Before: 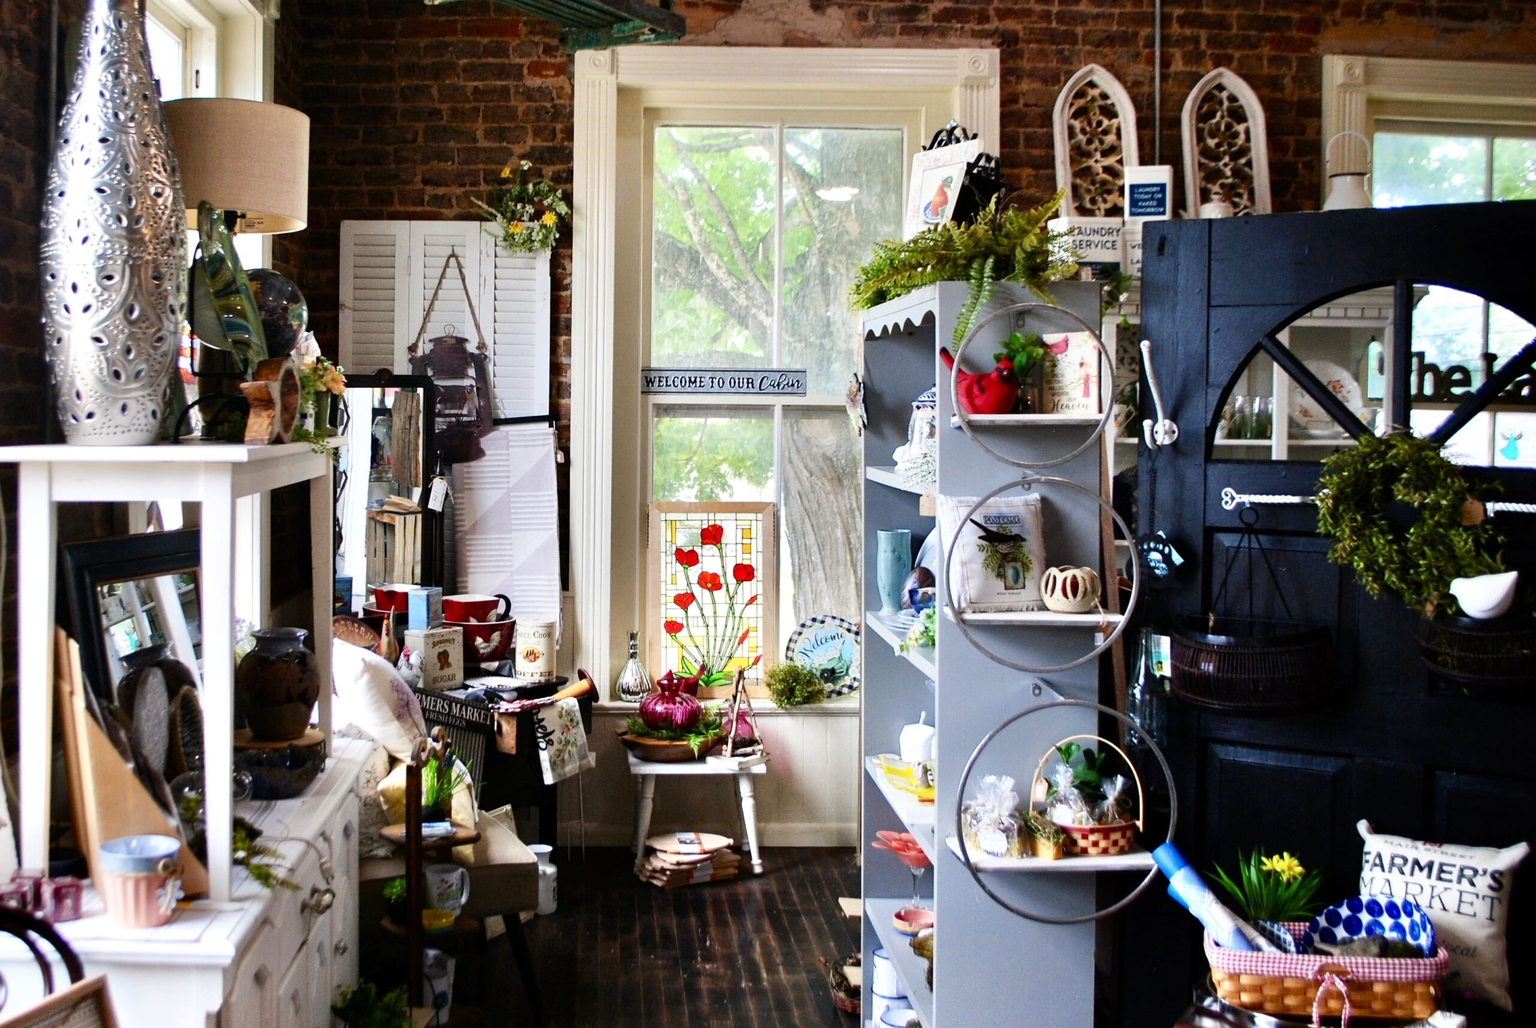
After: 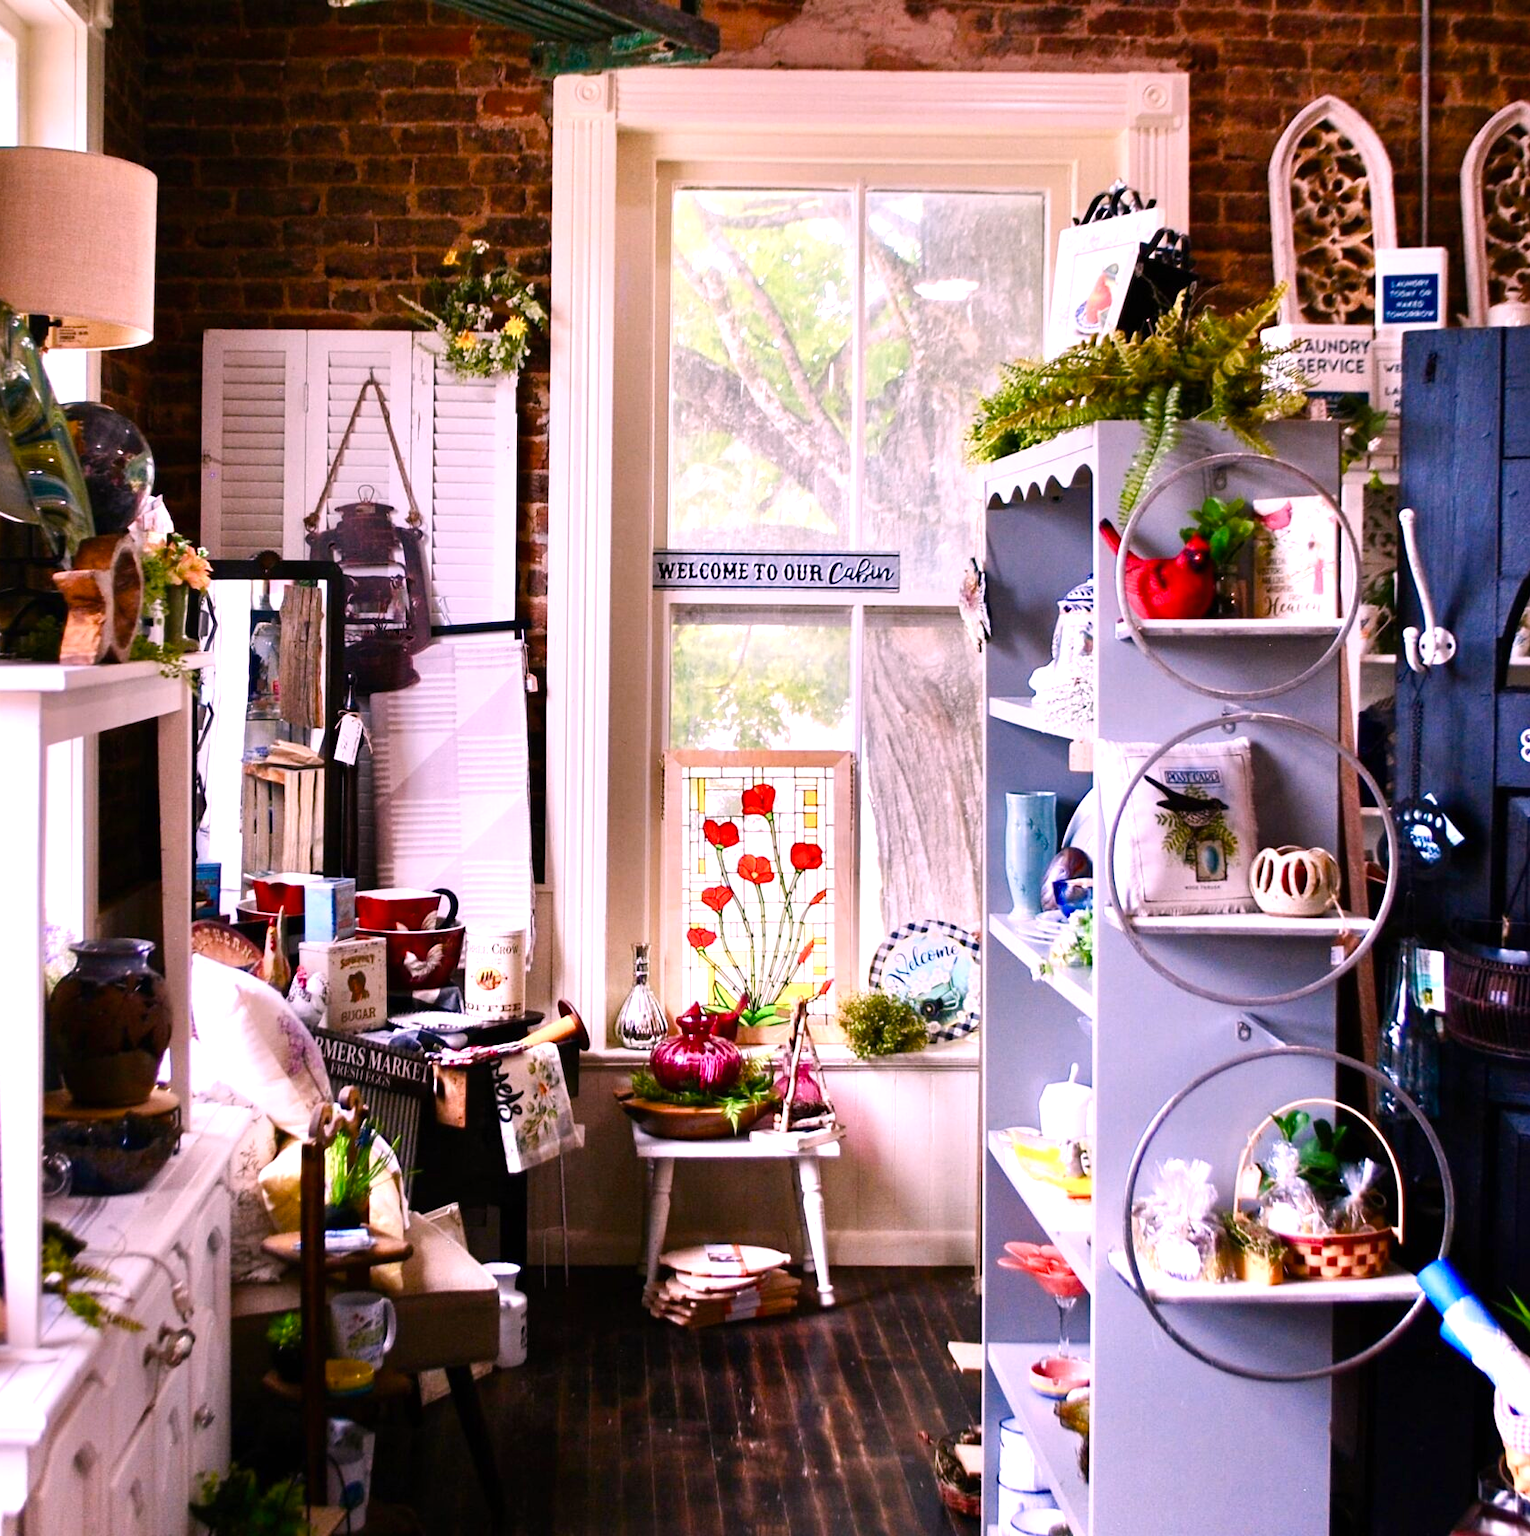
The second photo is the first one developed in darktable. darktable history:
crop and rotate: left 13.342%, right 19.991%
color balance rgb: linear chroma grading › shadows 32%, linear chroma grading › global chroma -2%, linear chroma grading › mid-tones 4%, perceptual saturation grading › global saturation -2%, perceptual saturation grading › highlights -8%, perceptual saturation grading › mid-tones 8%, perceptual saturation grading › shadows 4%, perceptual brilliance grading › highlights 8%, perceptual brilliance grading › mid-tones 4%, perceptual brilliance grading › shadows 2%, global vibrance 16%, saturation formula JzAzBz (2021)
white balance: red 1.188, blue 1.11
